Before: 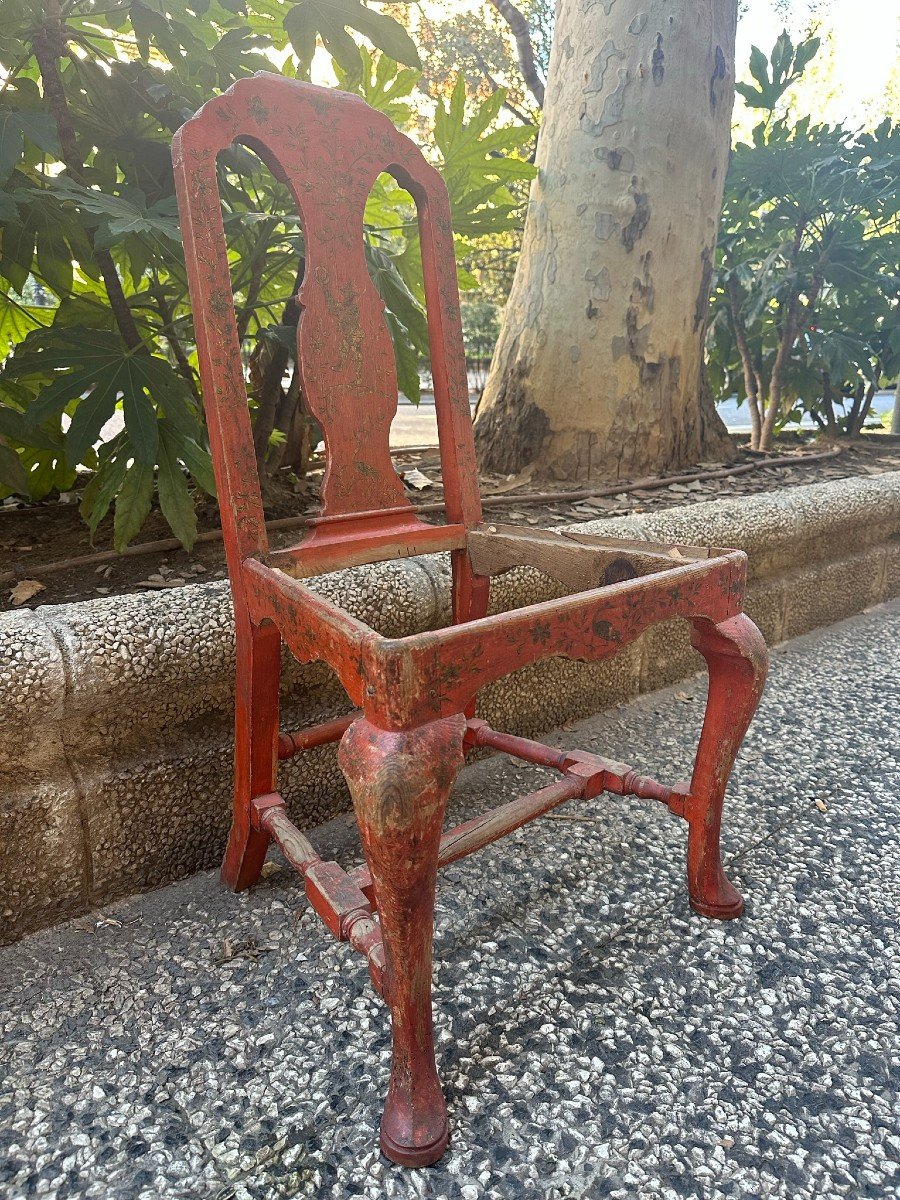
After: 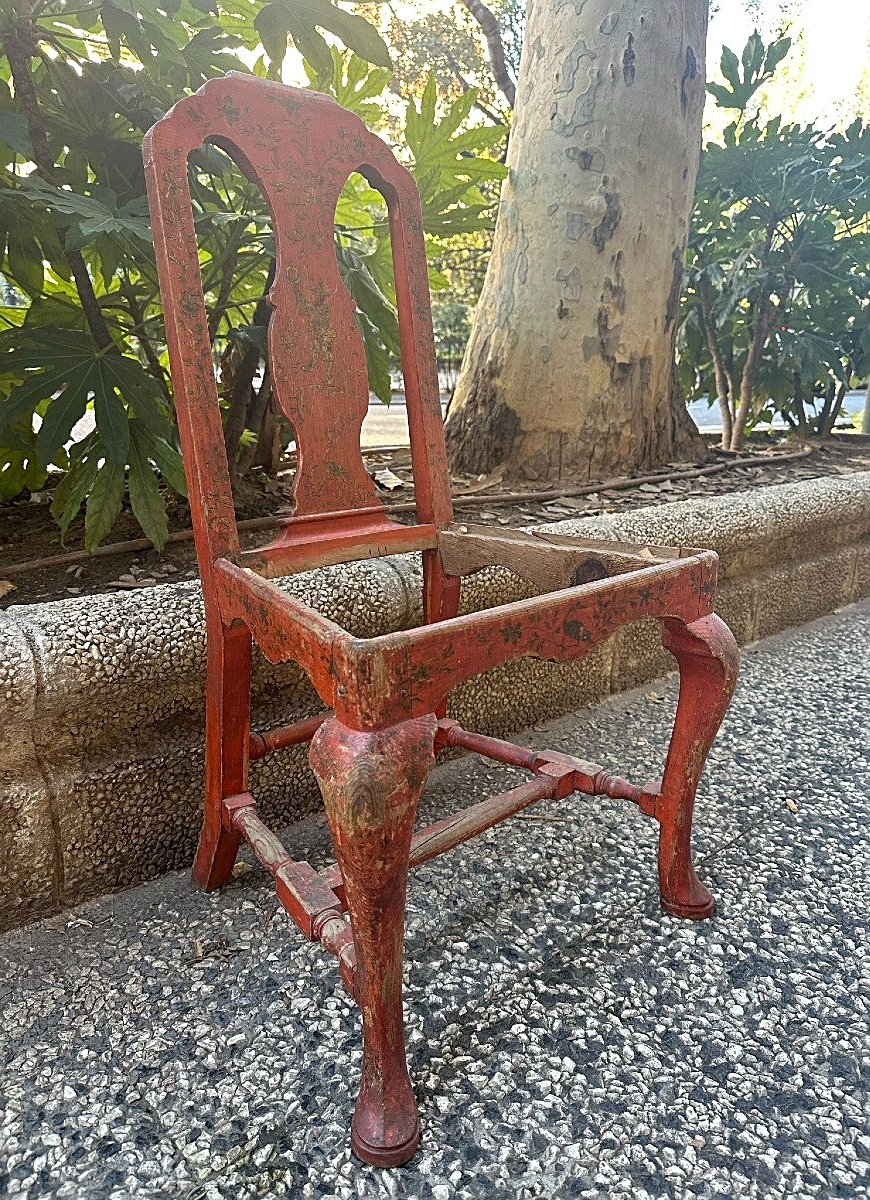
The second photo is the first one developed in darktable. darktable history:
crop and rotate: left 3.238%
local contrast: highlights 100%, shadows 100%, detail 120%, midtone range 0.2
sharpen: on, module defaults
